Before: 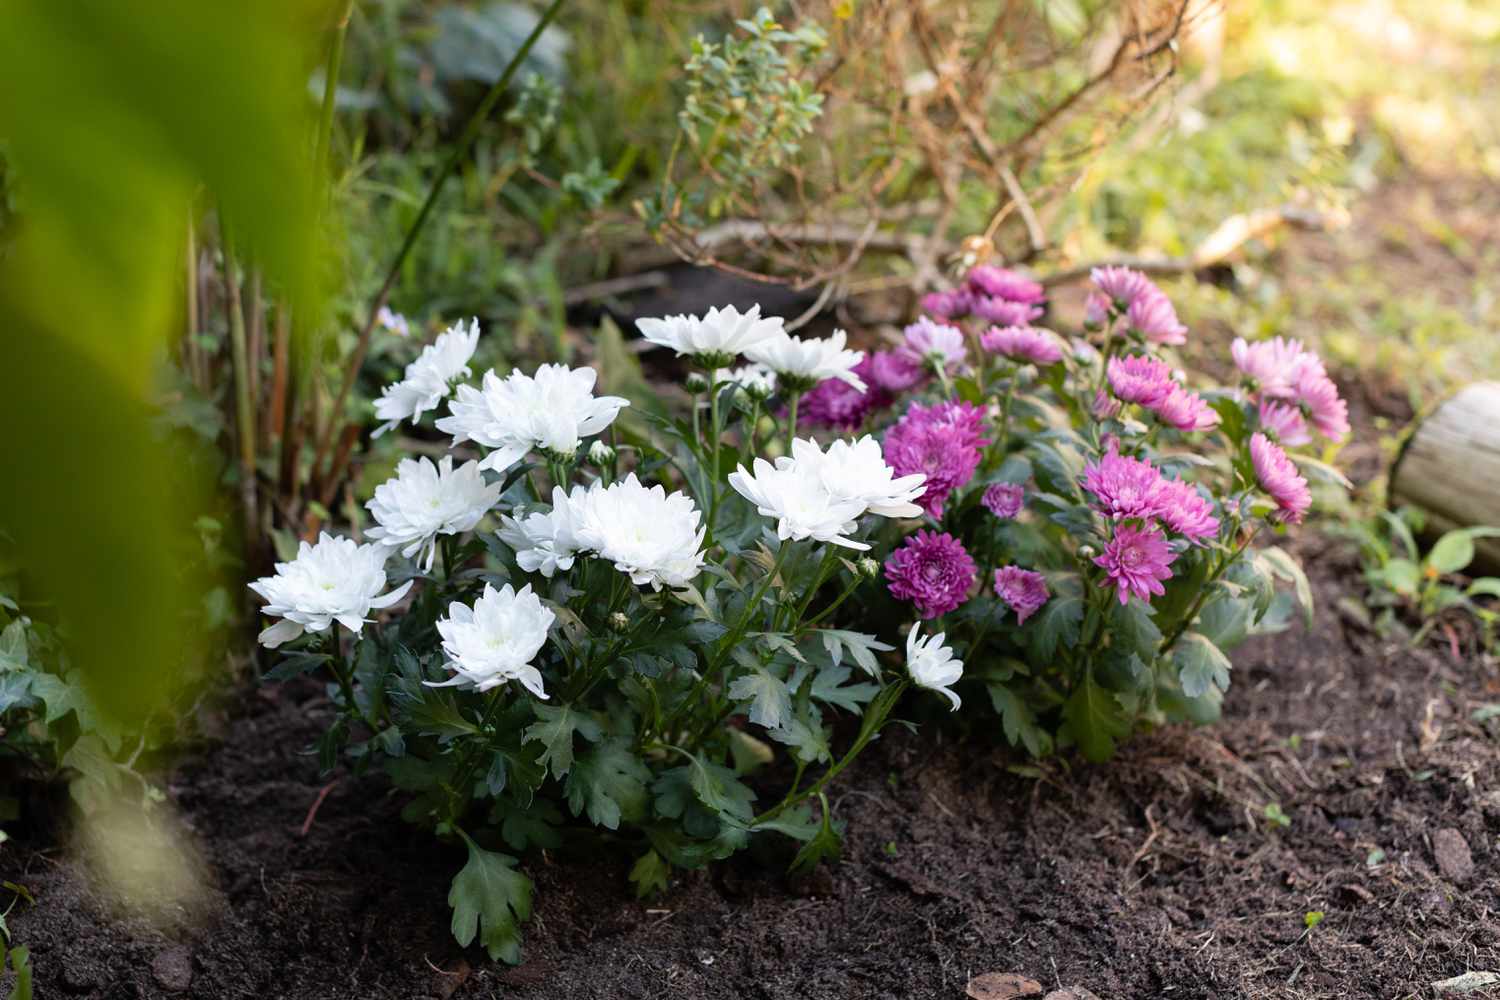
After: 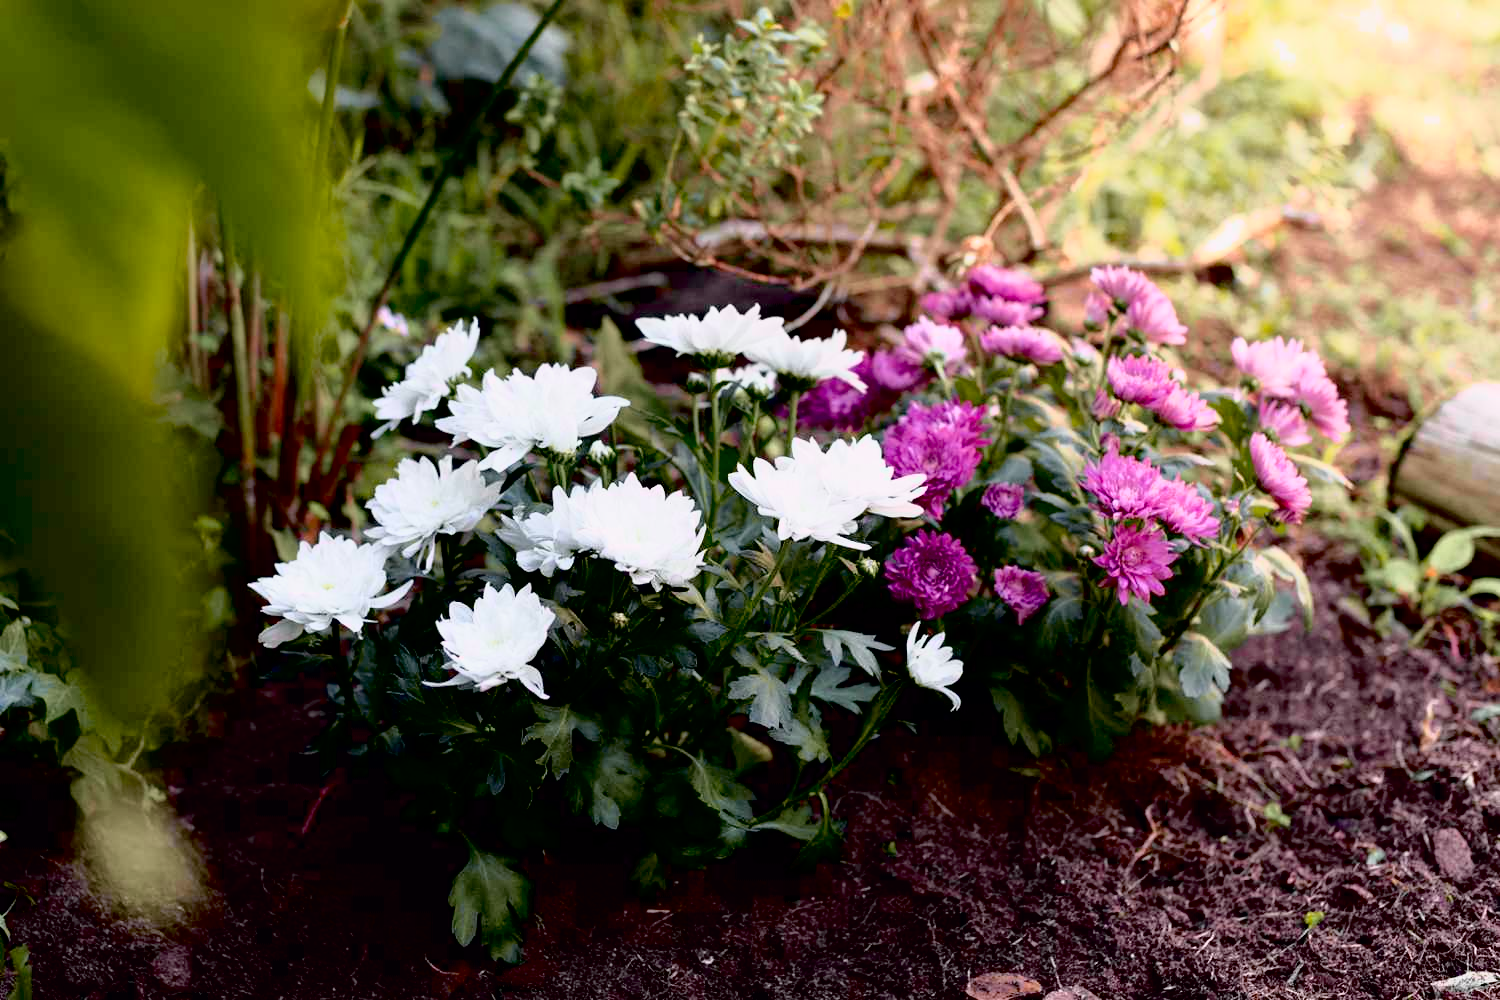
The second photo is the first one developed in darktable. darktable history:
exposure: black level correction 0.029, exposure -0.078 EV, compensate exposure bias true, compensate highlight preservation false
tone curve: curves: ch0 [(0, 0) (0.105, 0.068) (0.195, 0.162) (0.283, 0.283) (0.384, 0.404) (0.485, 0.531) (0.638, 0.681) (0.795, 0.879) (1, 0.977)]; ch1 [(0, 0) (0.161, 0.092) (0.35, 0.33) (0.379, 0.401) (0.456, 0.469) (0.498, 0.506) (0.521, 0.549) (0.58, 0.624) (0.635, 0.671) (1, 1)]; ch2 [(0, 0) (0.371, 0.362) (0.437, 0.437) (0.483, 0.484) (0.53, 0.515) (0.56, 0.58) (0.622, 0.606) (1, 1)], color space Lab, independent channels, preserve colors none
